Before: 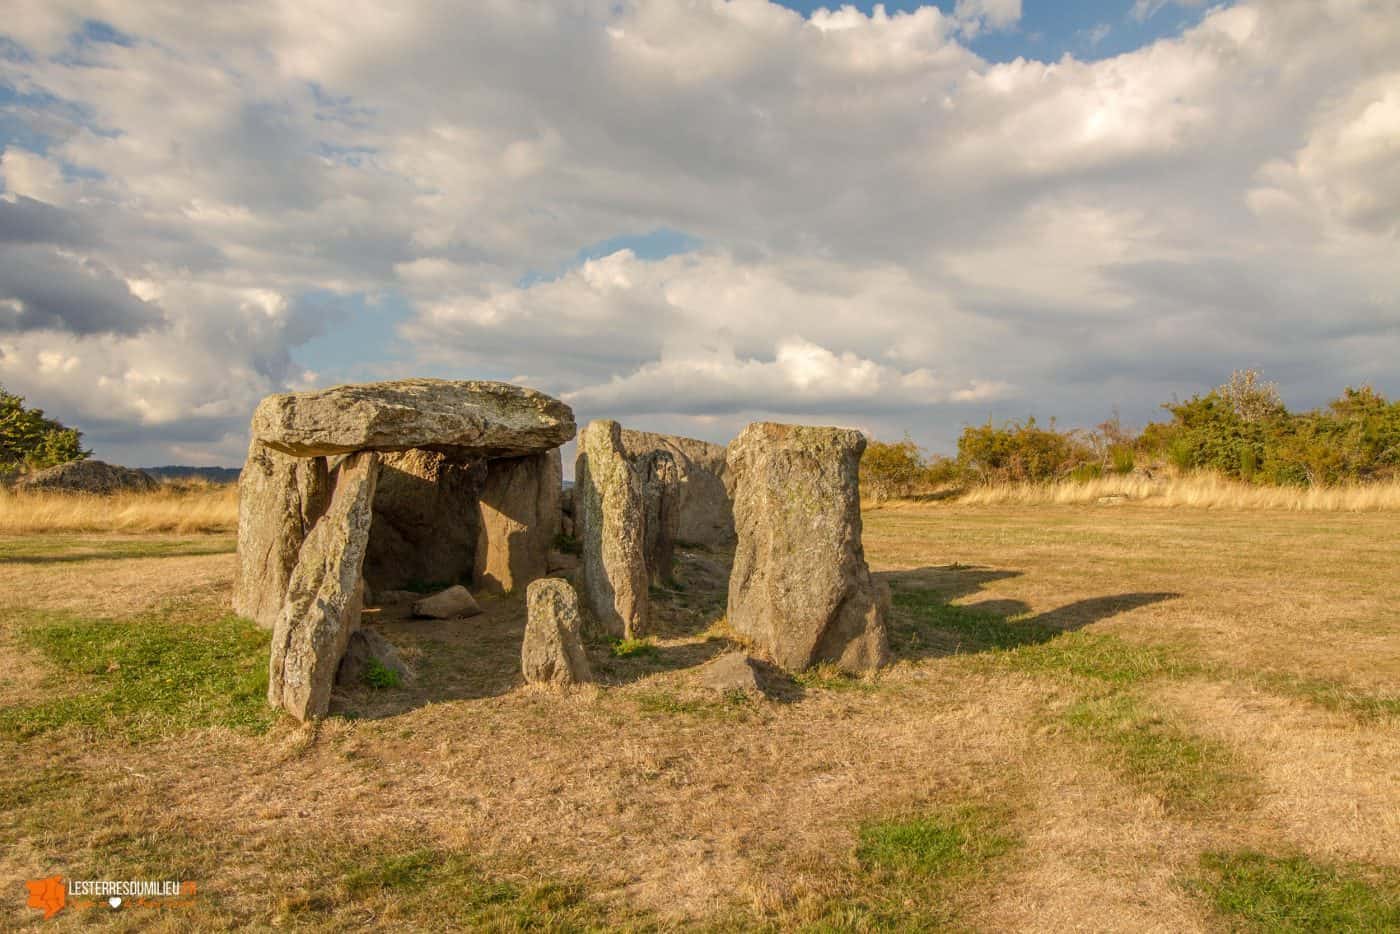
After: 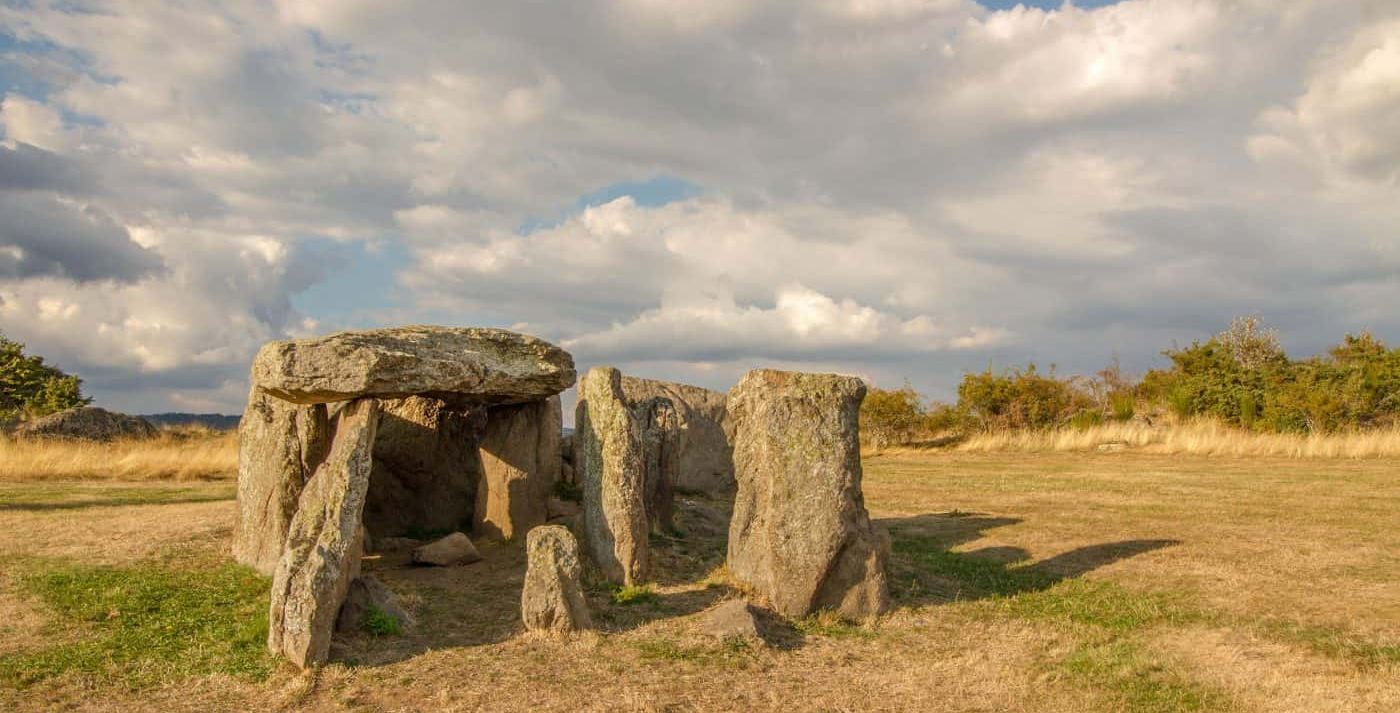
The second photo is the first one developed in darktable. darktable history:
crop: top 5.698%, bottom 17.857%
